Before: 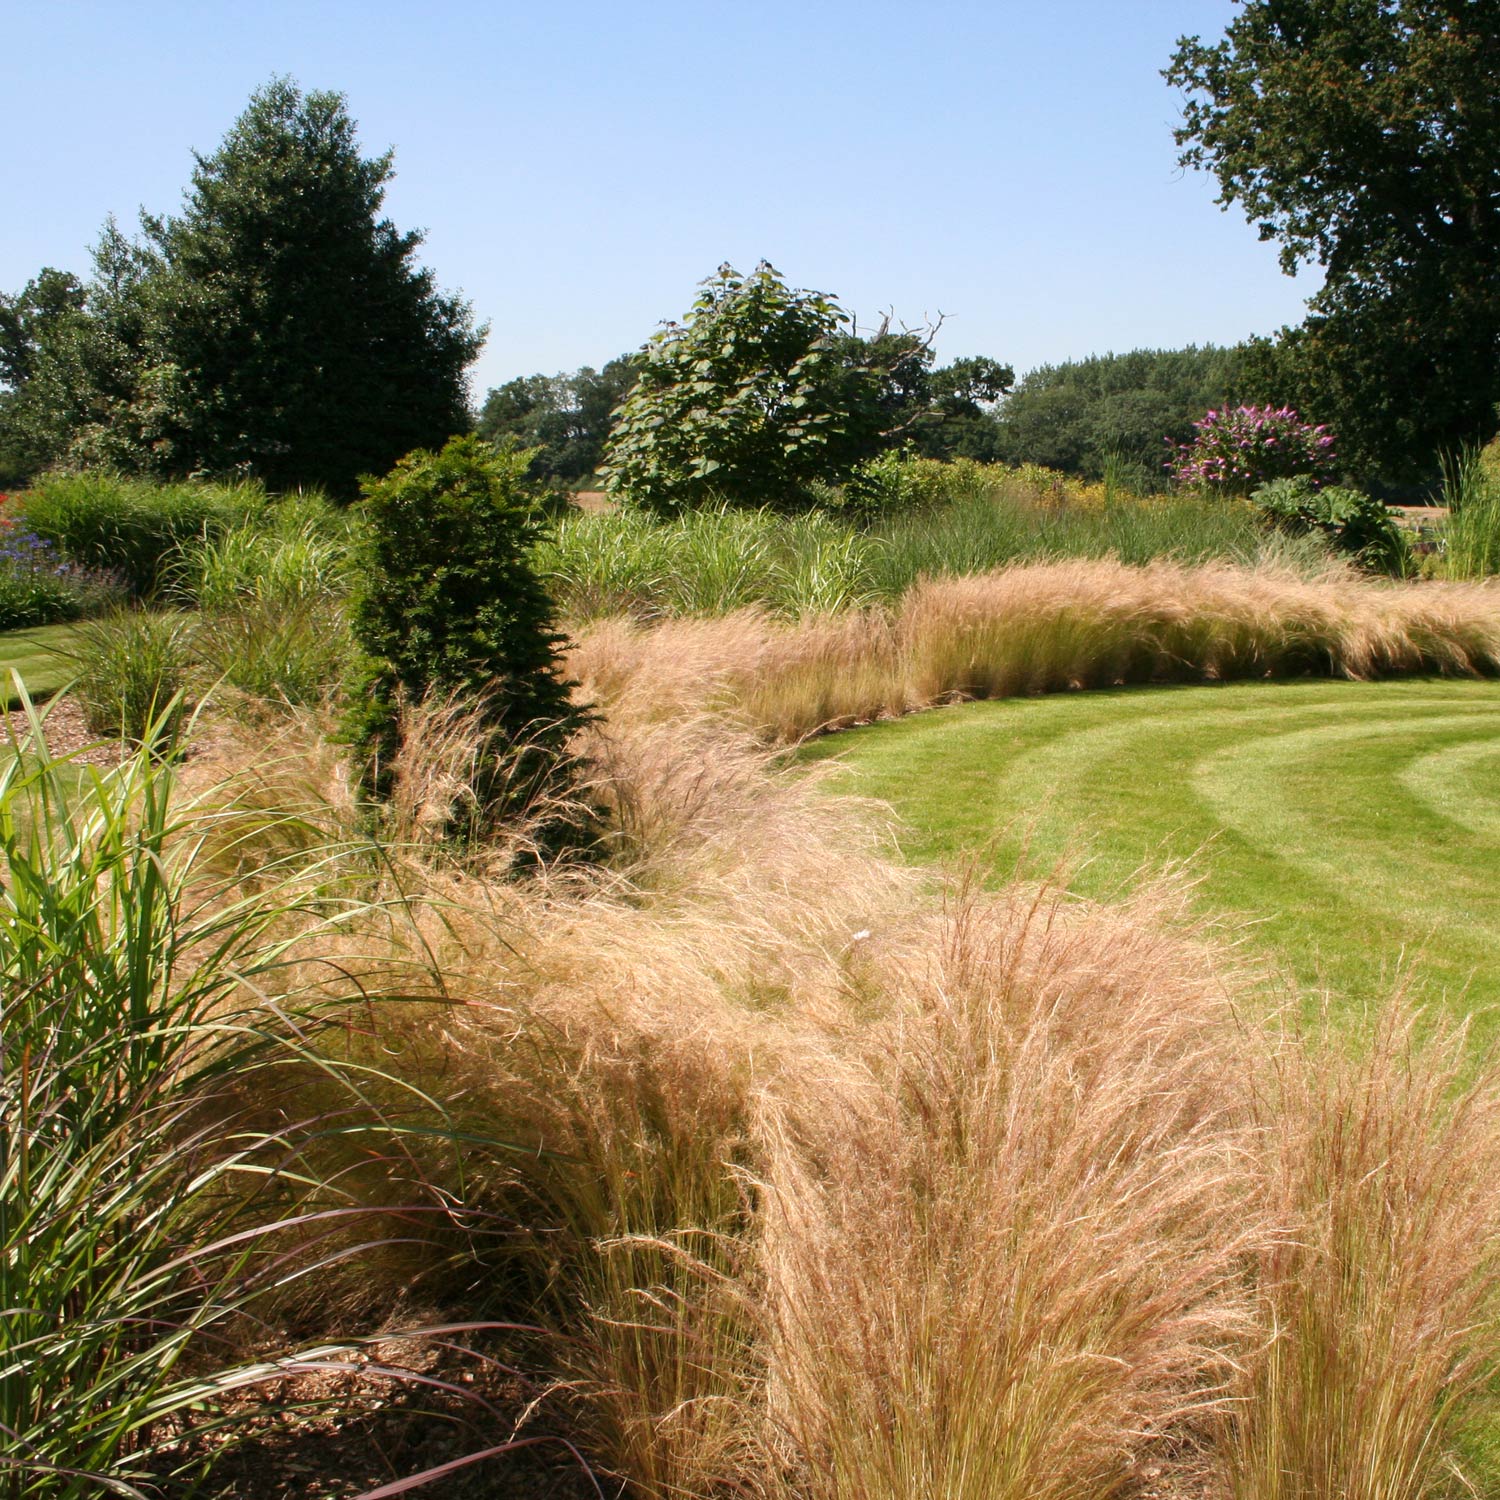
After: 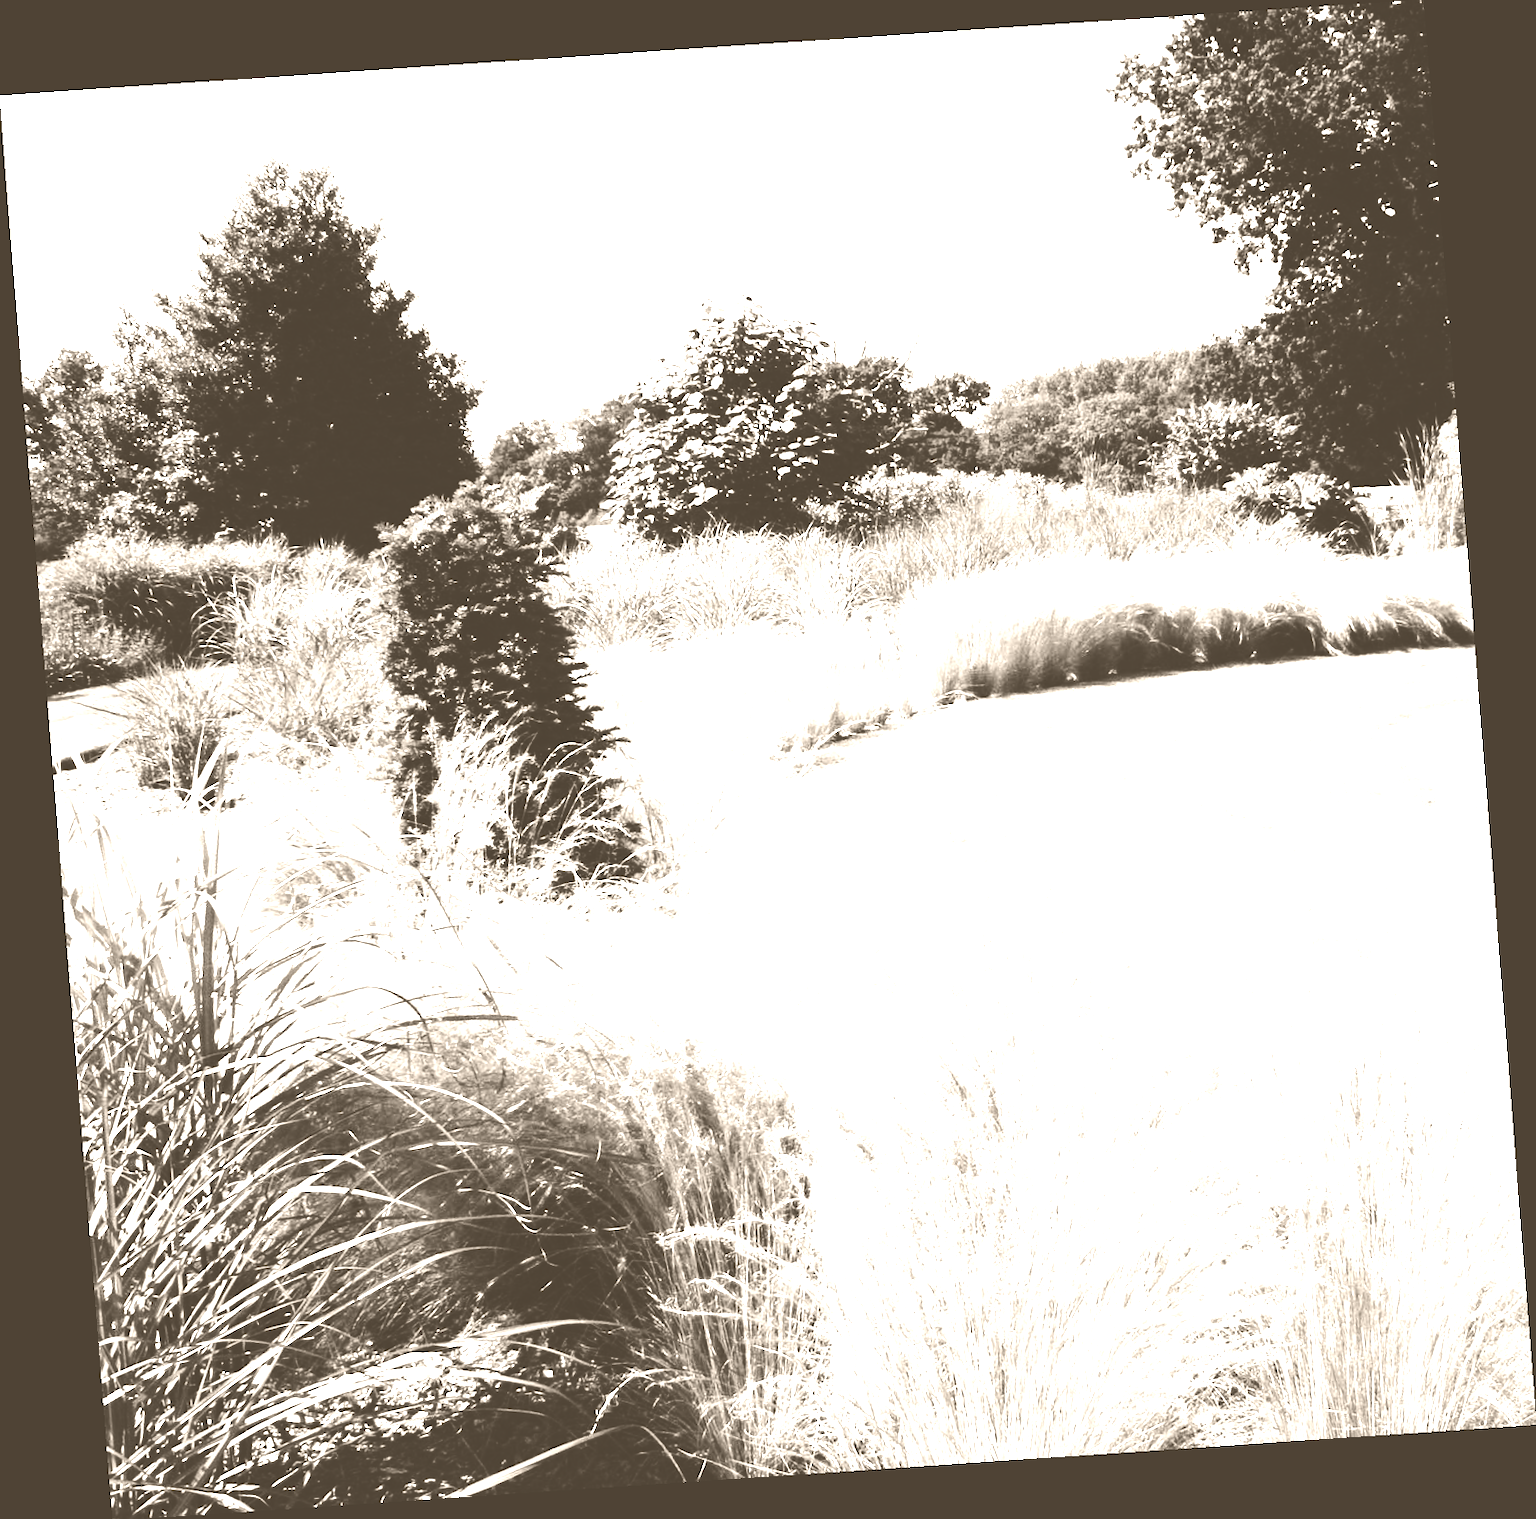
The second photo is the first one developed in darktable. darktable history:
rotate and perspective: rotation -4.2°, shear 0.006, automatic cropping off
white balance: red 0.948, green 1.02, blue 1.176
exposure: exposure 0.7 EV, compensate highlight preservation false
color balance: output saturation 120%
fill light: exposure -2 EV, width 8.6
tone equalizer: -8 EV -1.08 EV, -7 EV -1.01 EV, -6 EV -0.867 EV, -5 EV -0.578 EV, -3 EV 0.578 EV, -2 EV 0.867 EV, -1 EV 1.01 EV, +0 EV 1.08 EV, edges refinement/feathering 500, mask exposure compensation -1.57 EV, preserve details no
colorize: hue 34.49°, saturation 35.33%, source mix 100%, version 1
